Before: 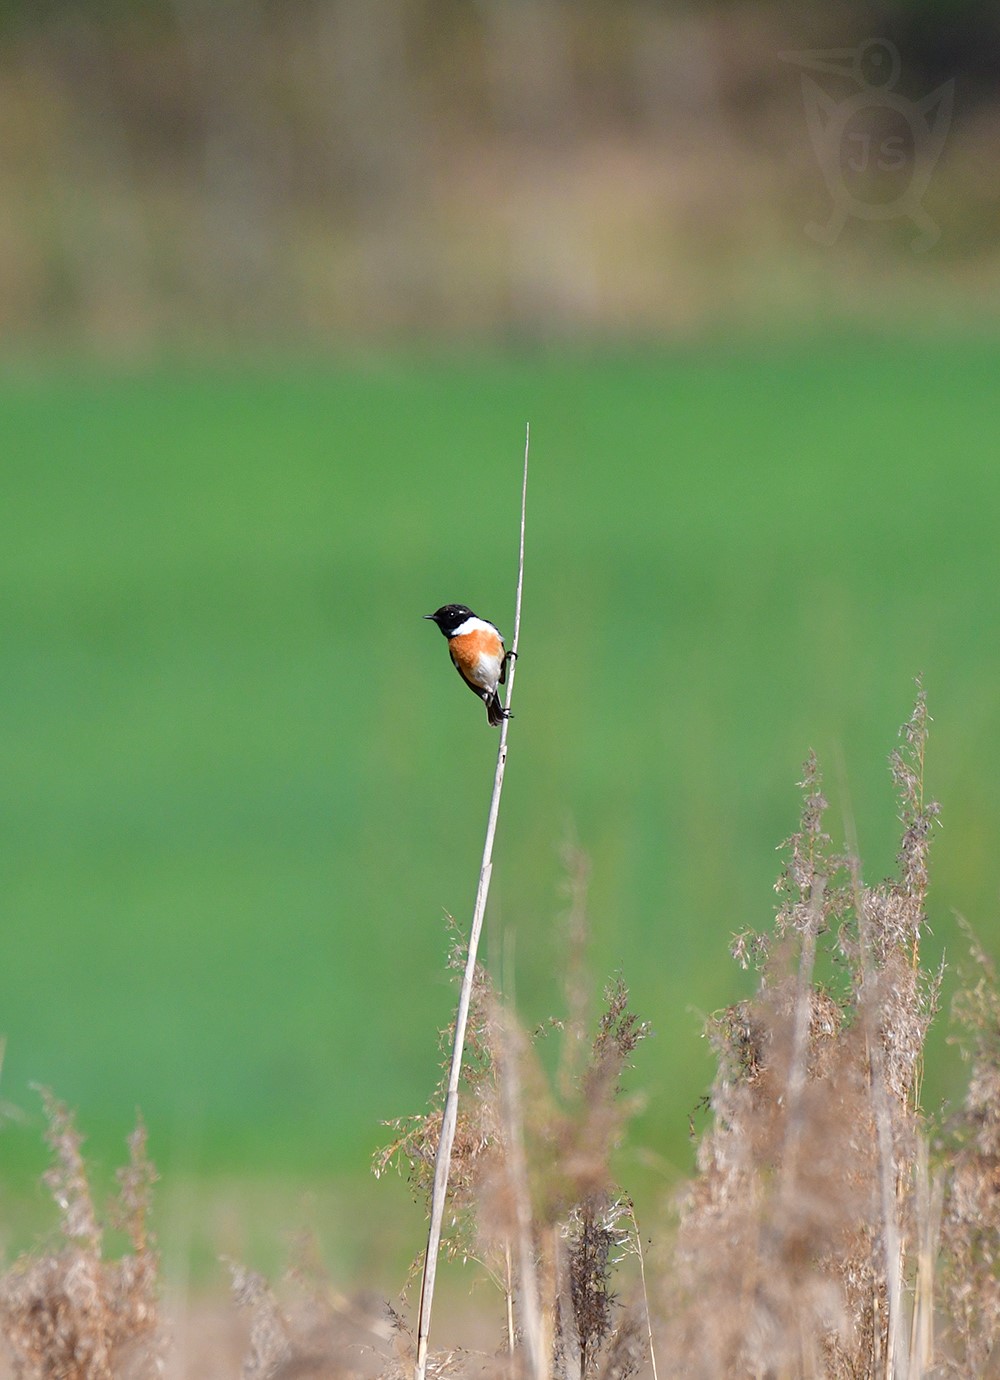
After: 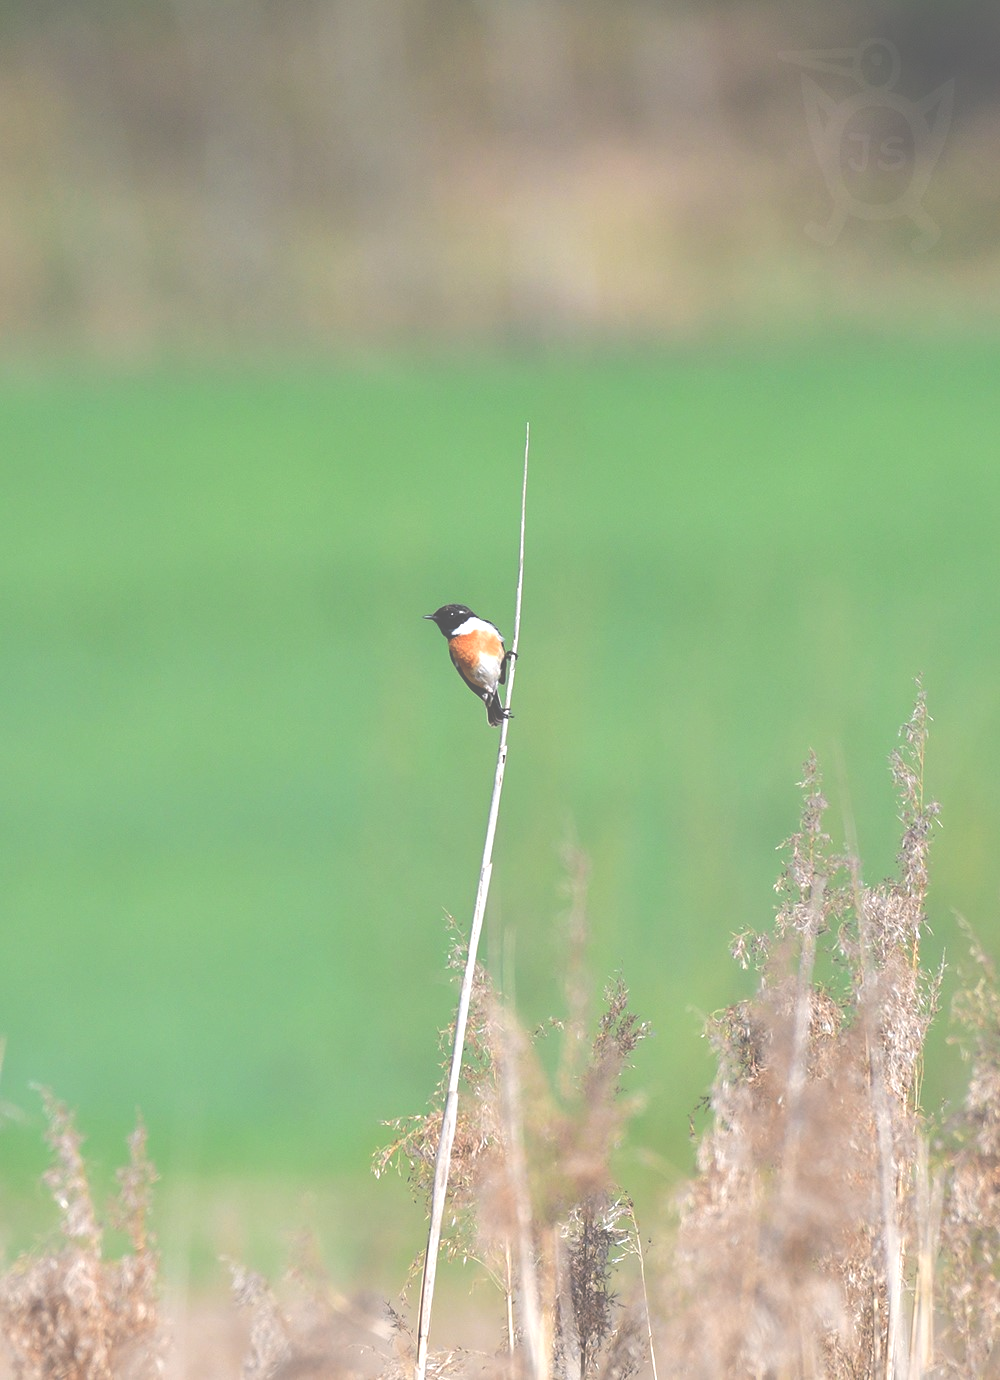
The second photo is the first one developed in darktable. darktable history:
exposure: black level correction -0.071, exposure 0.502 EV, compensate highlight preservation false
